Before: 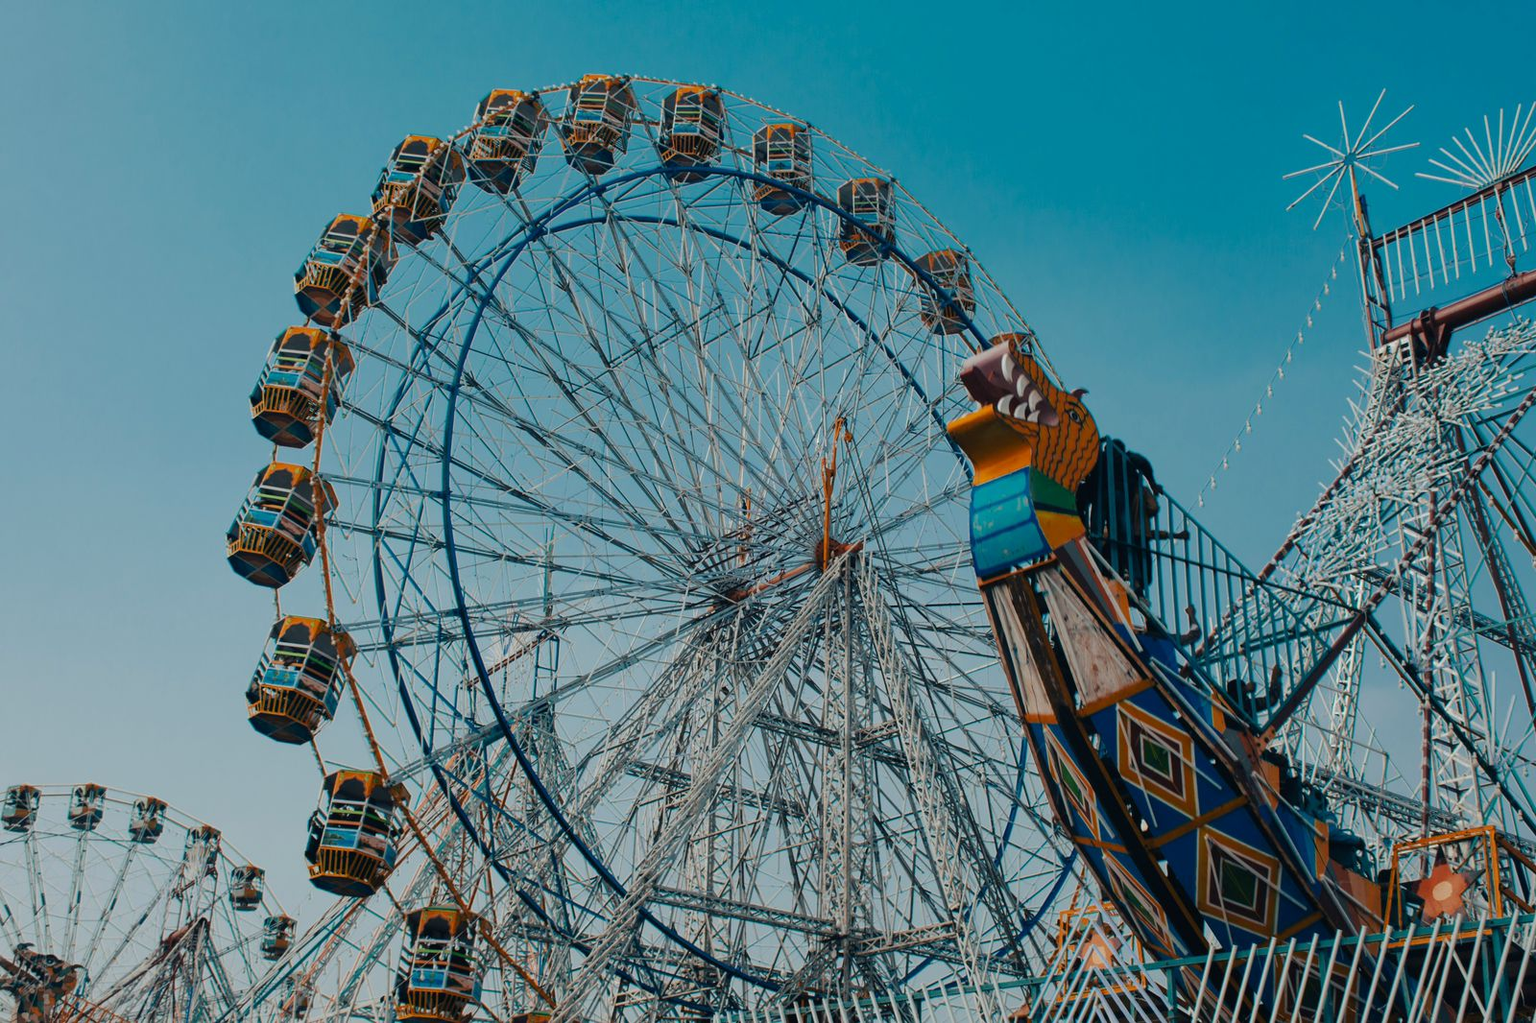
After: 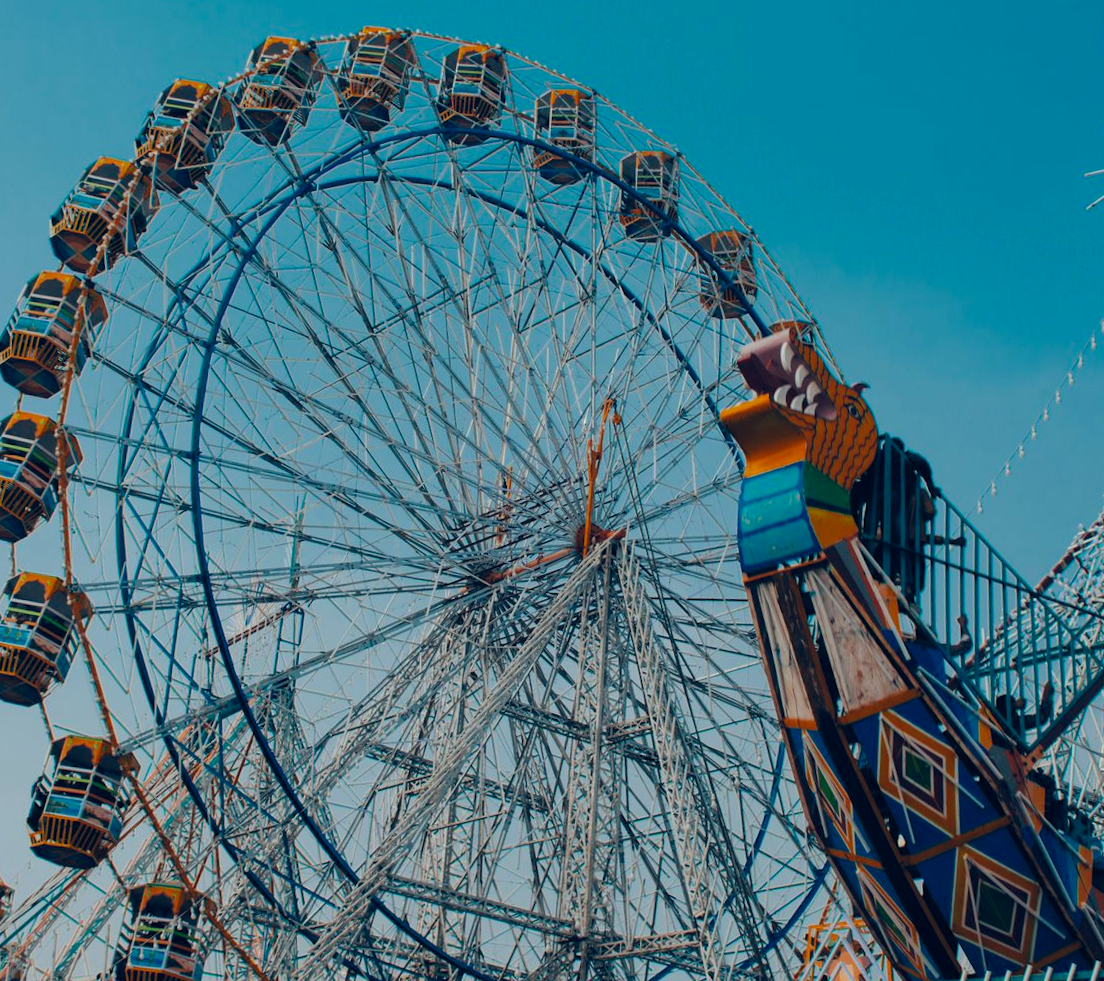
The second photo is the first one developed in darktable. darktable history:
color balance rgb: highlights gain › chroma 0.209%, highlights gain › hue 330.88°, global offset › chroma 0.121%, global offset › hue 254.05°, perceptual saturation grading › global saturation 19.639%
crop and rotate: angle -3.29°, left 14.177%, top 0.033%, right 10.973%, bottom 0.093%
